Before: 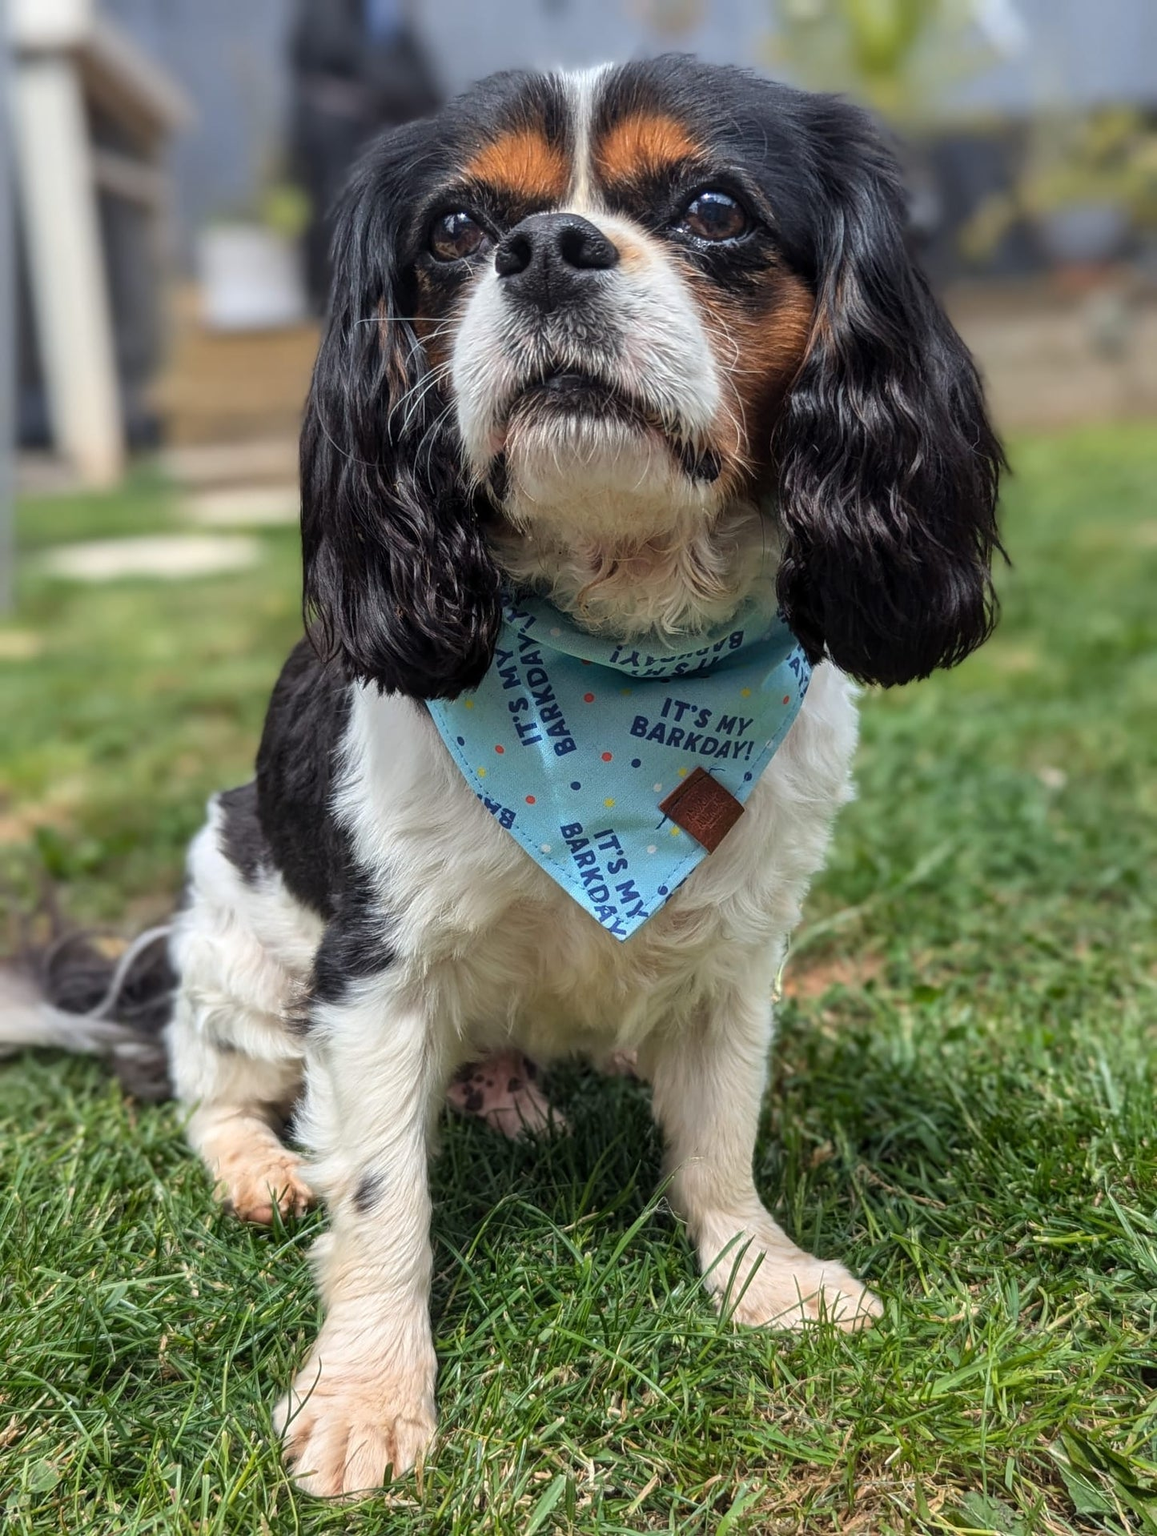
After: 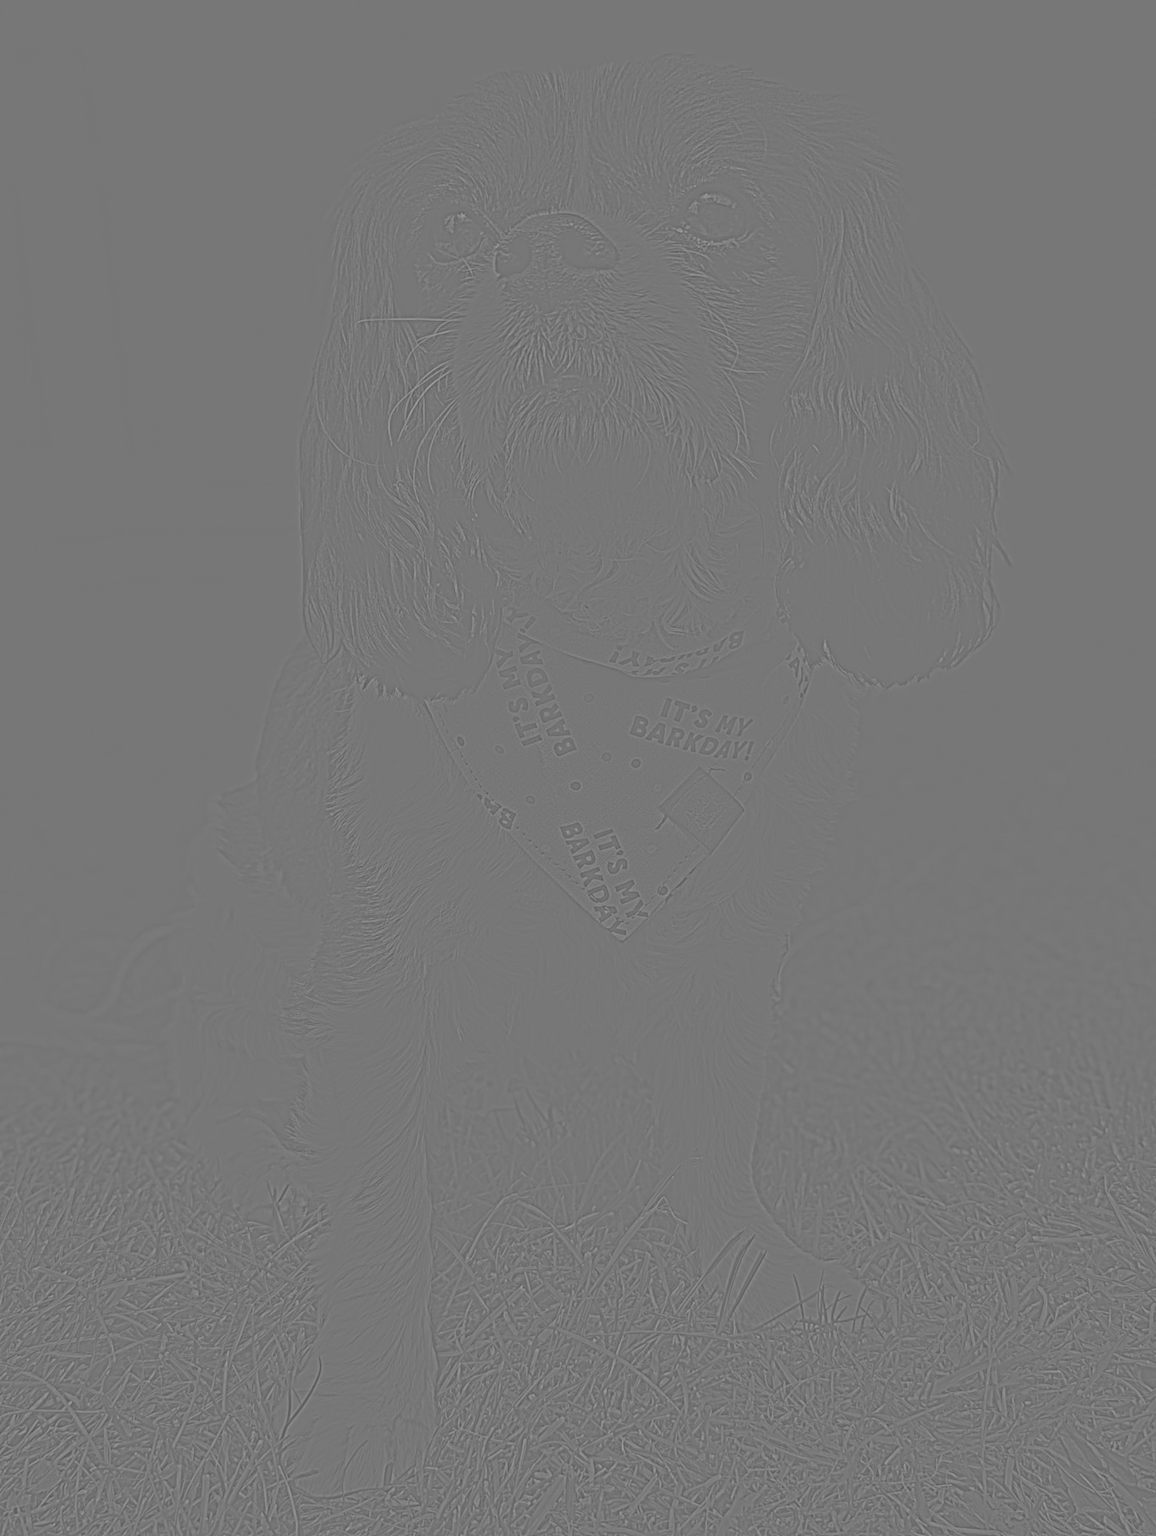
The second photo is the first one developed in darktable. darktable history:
highpass: sharpness 6%, contrast boost 7.63%
color balance rgb: linear chroma grading › global chroma 15%, perceptual saturation grading › global saturation 30%
local contrast: on, module defaults
